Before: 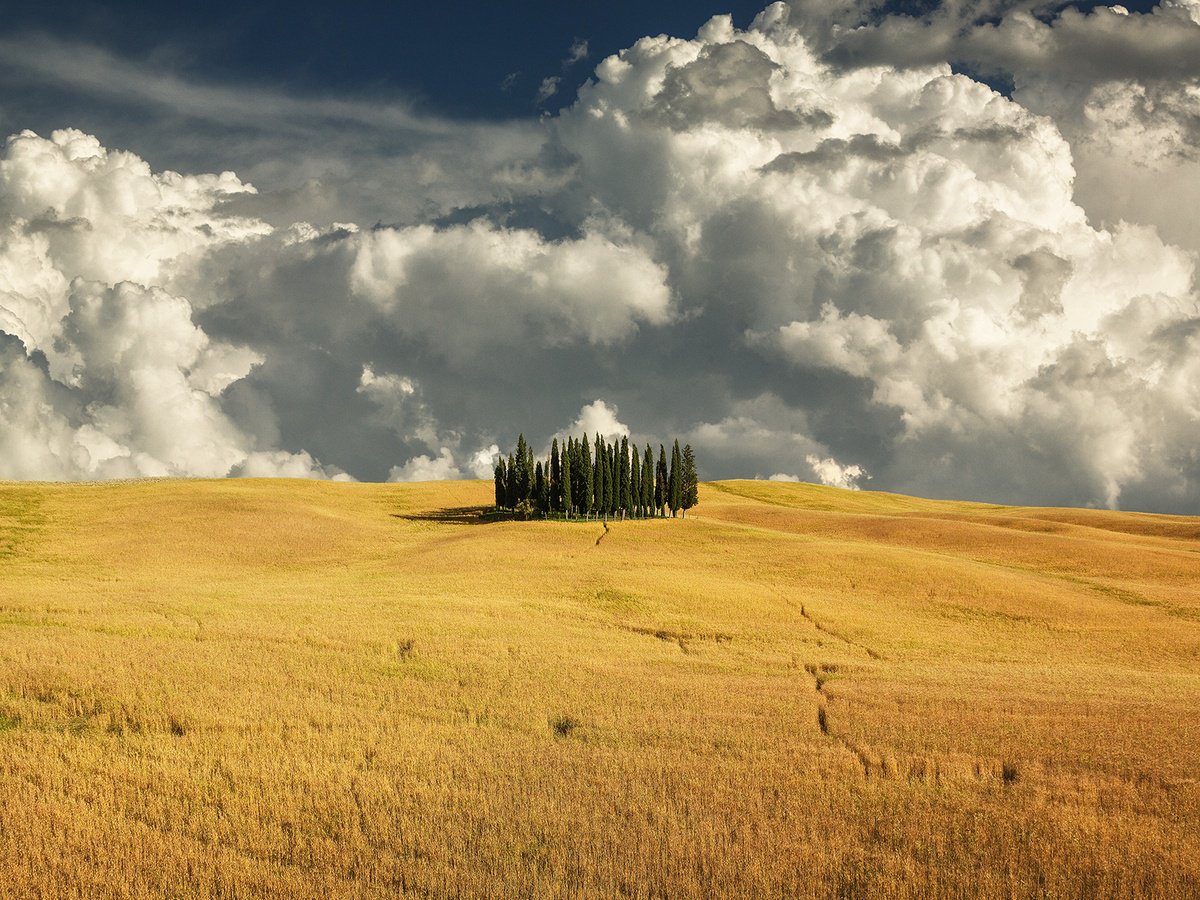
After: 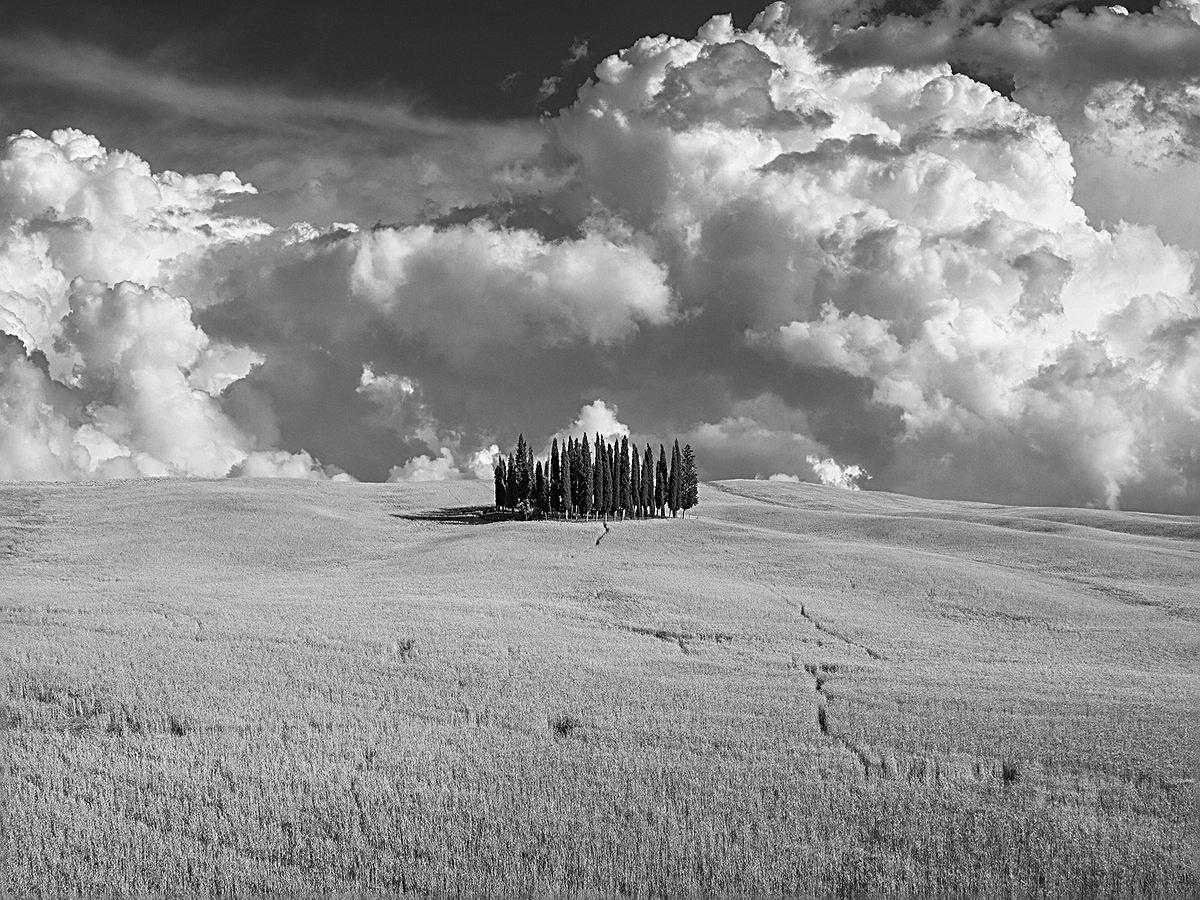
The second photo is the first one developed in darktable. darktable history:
monochrome: on, module defaults
color correction: highlights a* 10.12, highlights b* 39.04, shadows a* 14.62, shadows b* 3.37
sharpen: radius 2.543, amount 0.636
